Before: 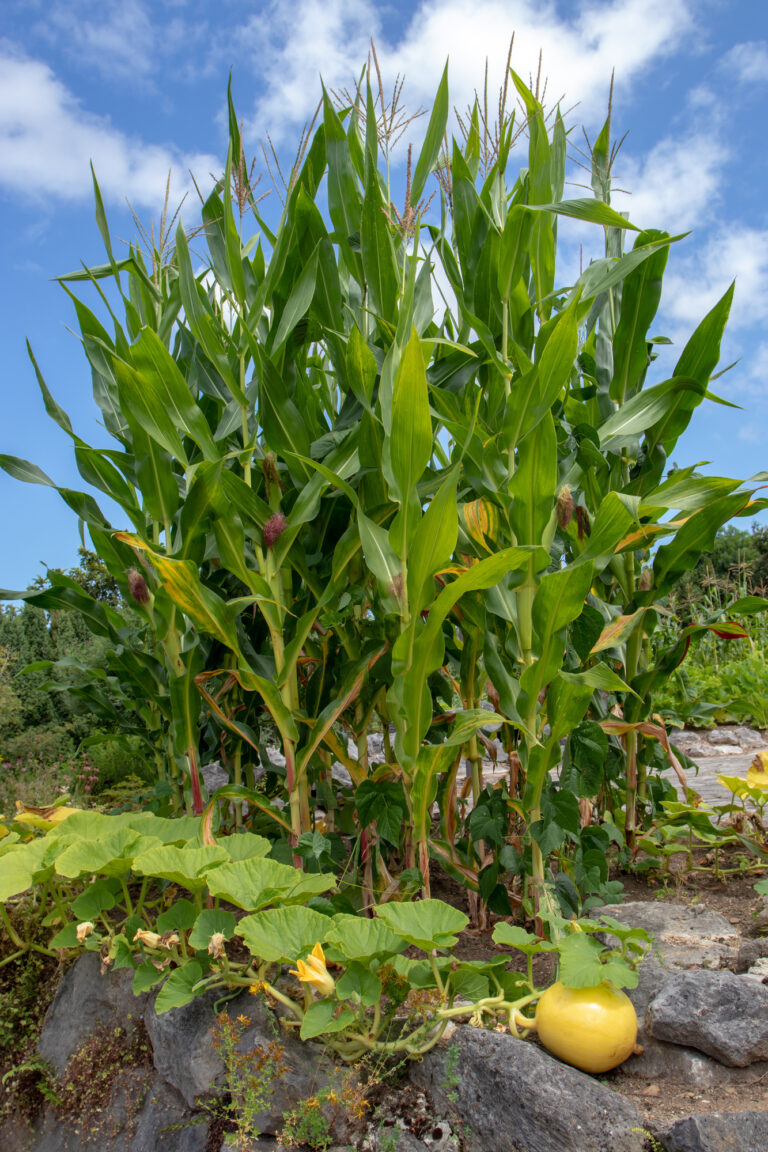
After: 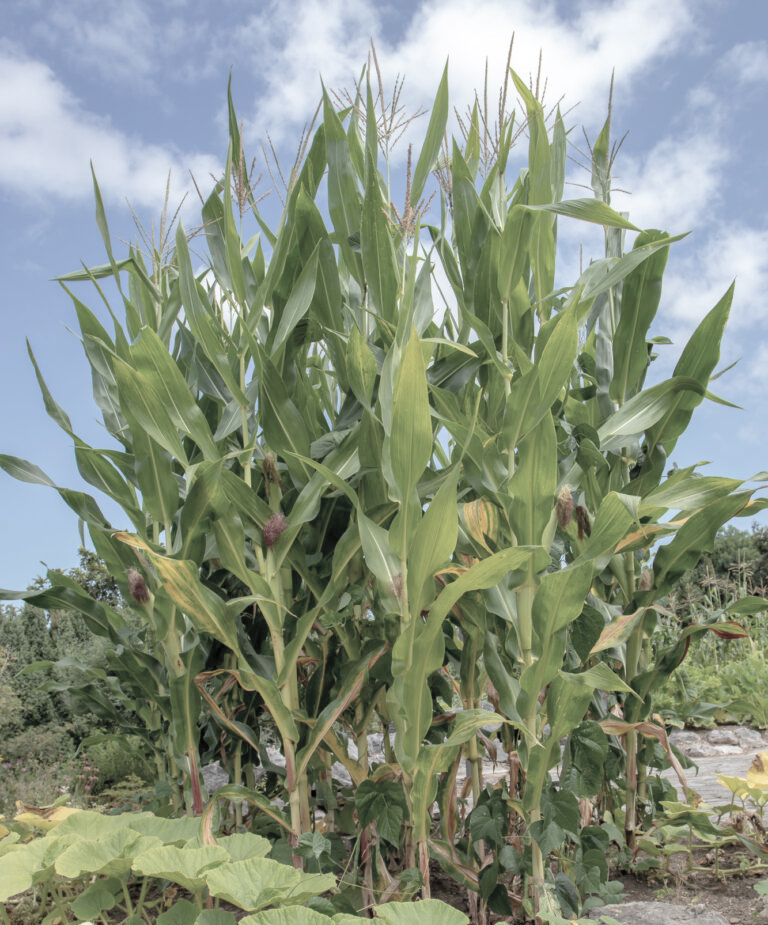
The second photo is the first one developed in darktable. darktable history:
contrast brightness saturation: brightness 0.182, saturation -0.492
crop: bottom 19.689%
